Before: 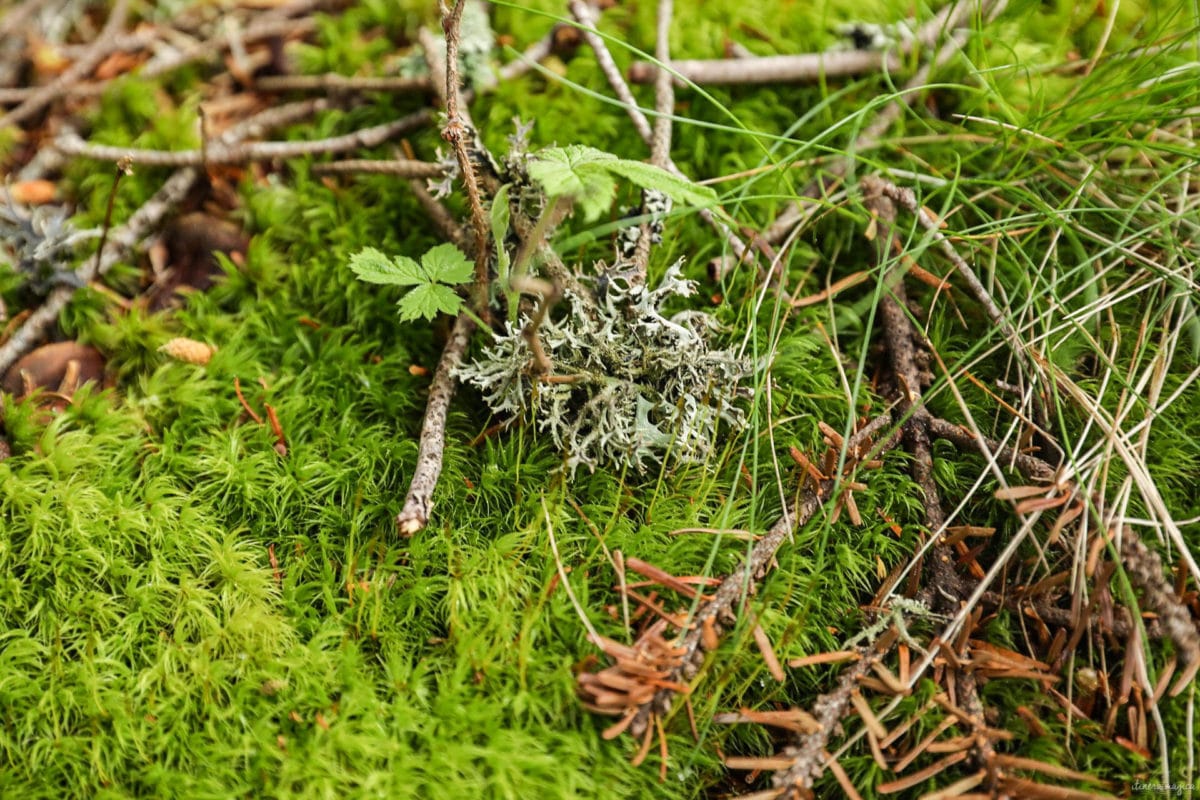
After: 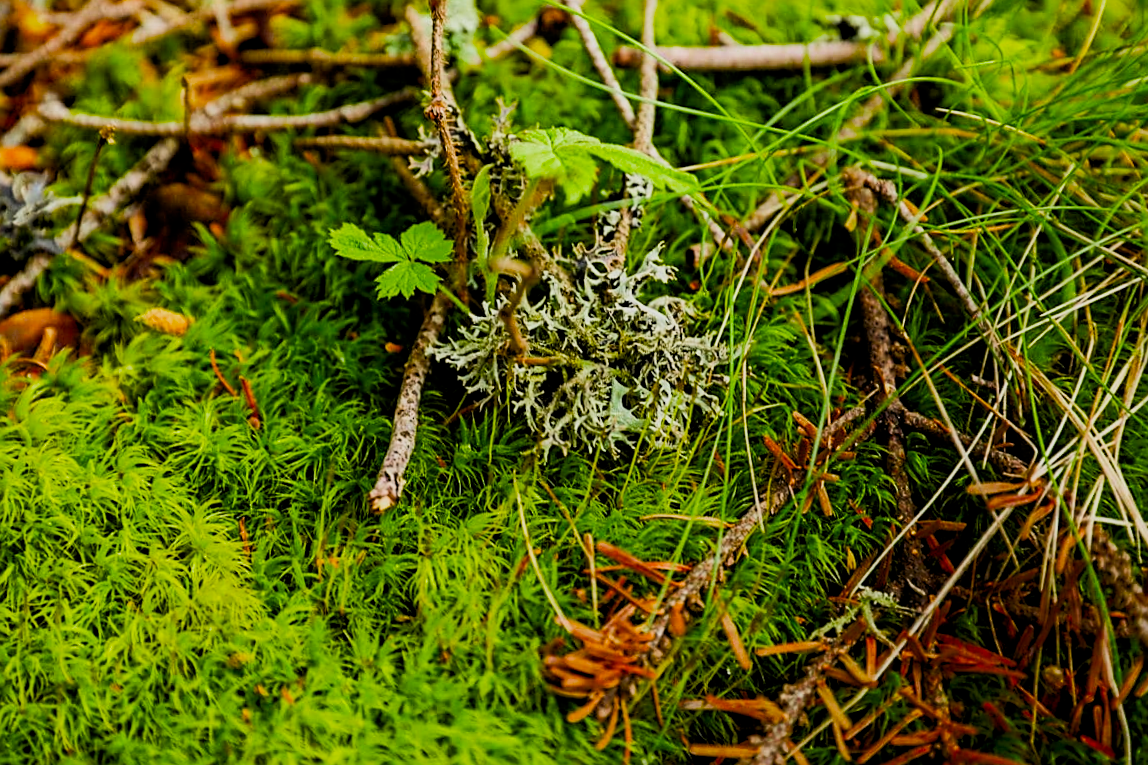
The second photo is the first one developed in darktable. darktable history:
filmic rgb: black relative exposure -8.83 EV, white relative exposure 4.99 EV, target black luminance 0%, hardness 3.78, latitude 66.4%, contrast 0.819, highlights saturation mix 11.15%, shadows ↔ highlights balance 20.57%, color science v5 (2021), contrast in shadows safe, contrast in highlights safe
crop and rotate: angle -1.74°
tone equalizer: -8 EV -0.43 EV, -7 EV -0.357 EV, -6 EV -0.314 EV, -5 EV -0.231 EV, -3 EV 0.218 EV, -2 EV 0.324 EV, -1 EV 0.4 EV, +0 EV 0.428 EV, smoothing 1
shadows and highlights: shadows -69.31, highlights 35.18, soften with gaussian
color balance rgb: perceptual saturation grading › global saturation 29.877%, perceptual brilliance grading › highlights 3.166%, perceptual brilliance grading › mid-tones -17.824%, perceptual brilliance grading › shadows -41.541%, global vibrance 20%
sharpen: amount 0.472
haze removal: compatibility mode true, adaptive false
